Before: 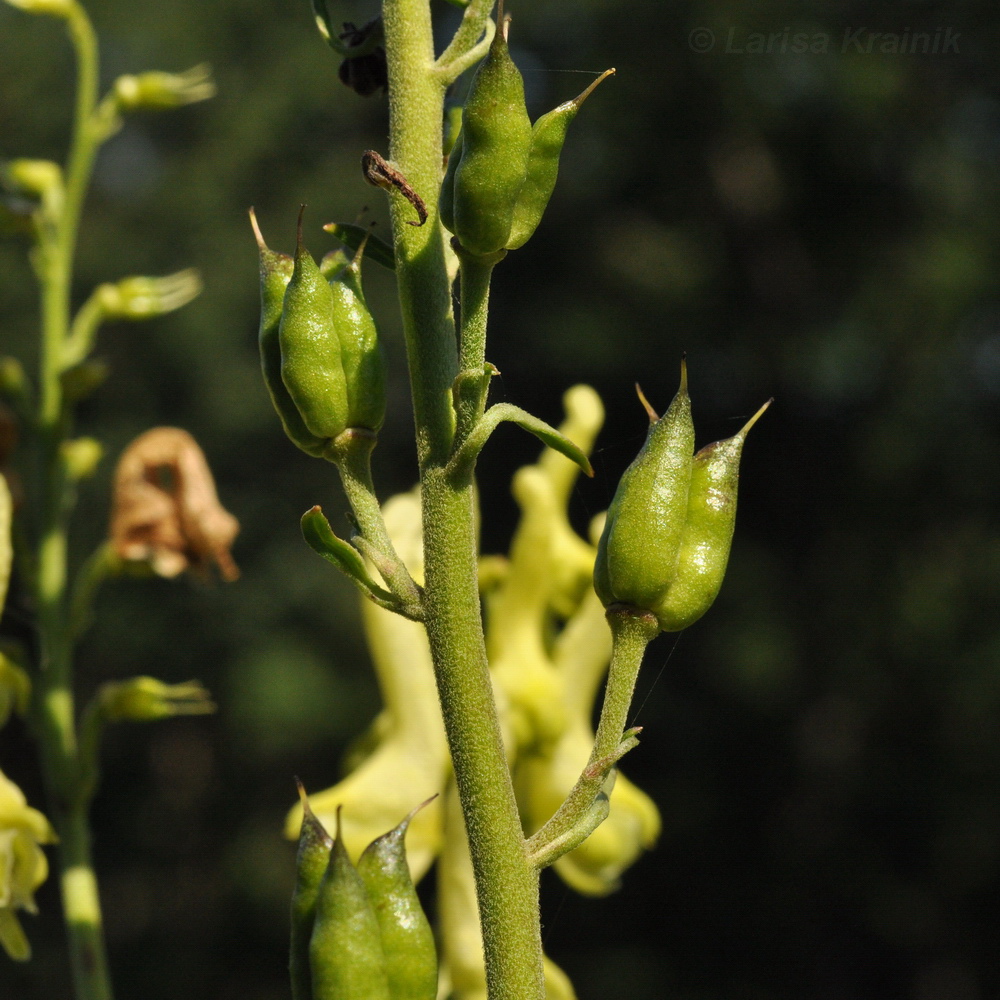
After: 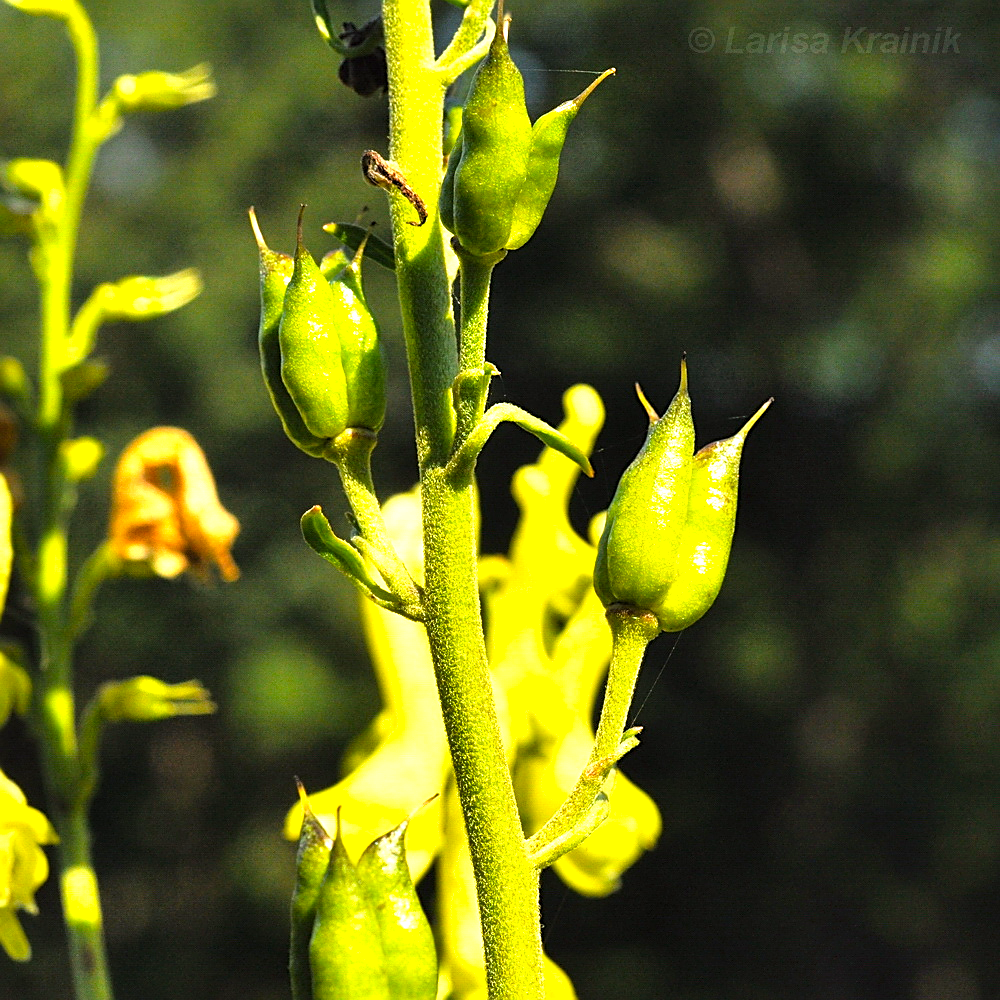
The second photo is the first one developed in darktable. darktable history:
shadows and highlights: low approximation 0.01, soften with gaussian
exposure: black level correction 0, exposure 0.889 EV, compensate highlight preservation false
tone equalizer: -8 EV -1.1 EV, -7 EV -1.05 EV, -6 EV -0.861 EV, -5 EV -0.572 EV, -3 EV 0.587 EV, -2 EV 0.885 EV, -1 EV 1.01 EV, +0 EV 1.07 EV
color balance rgb: perceptual saturation grading › global saturation 29.941%, contrast -10.114%
sharpen: on, module defaults
